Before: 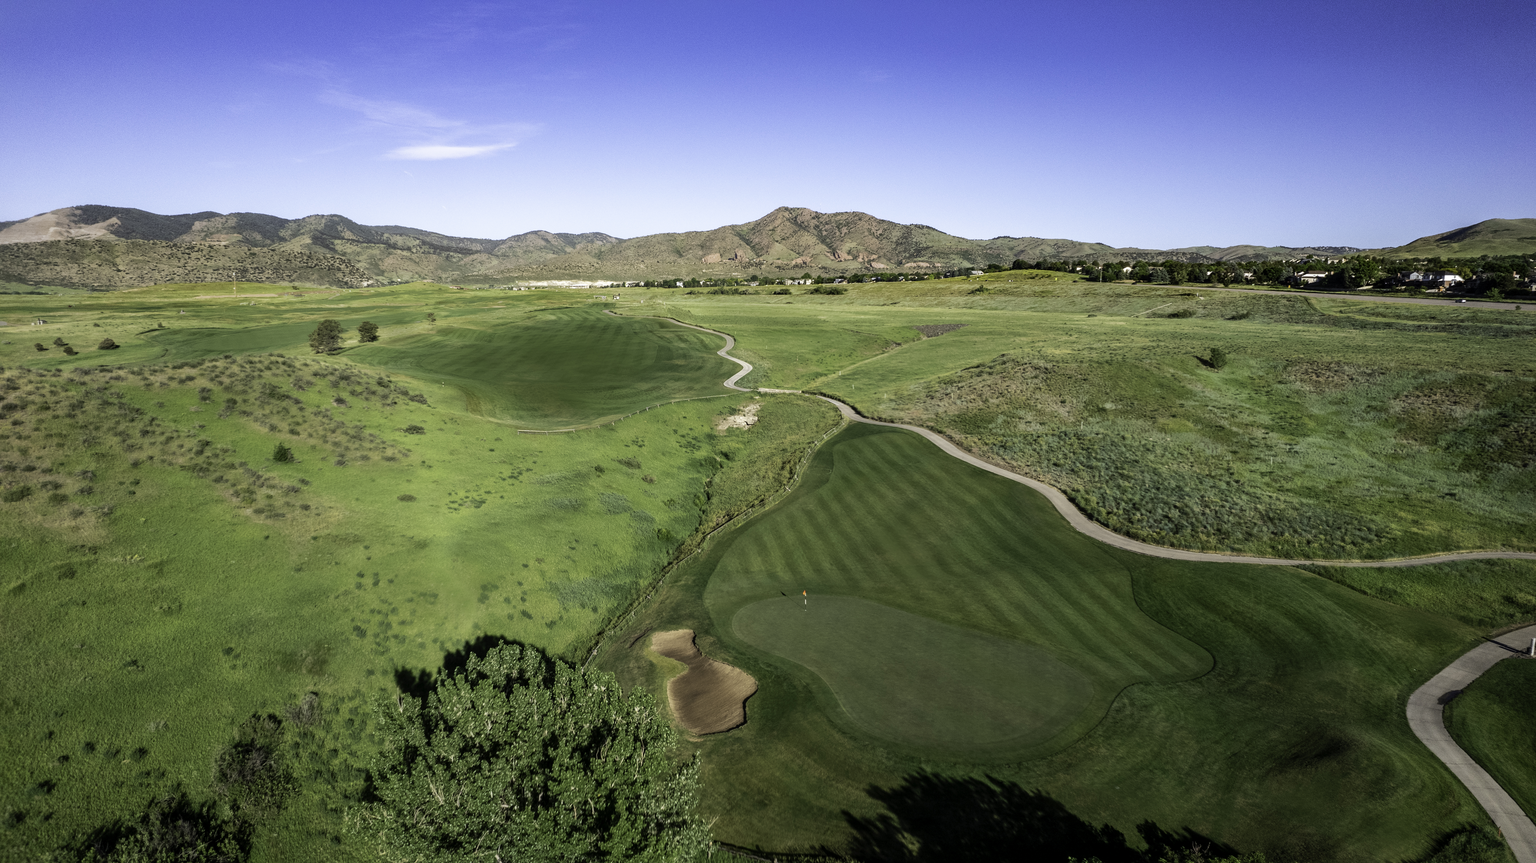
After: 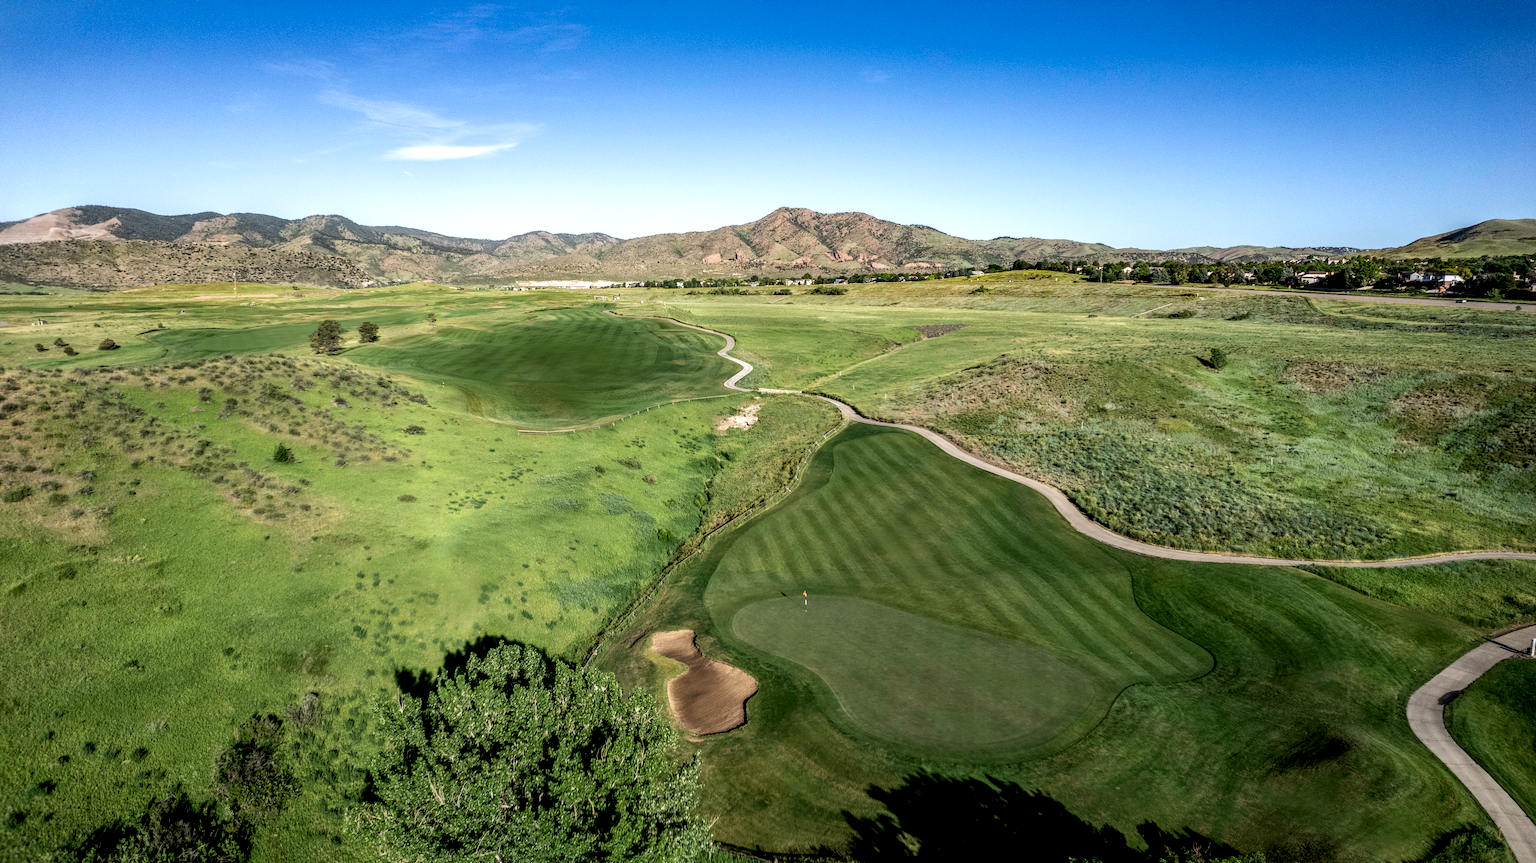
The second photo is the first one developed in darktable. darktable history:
local contrast: highlights 30%, detail 150%
